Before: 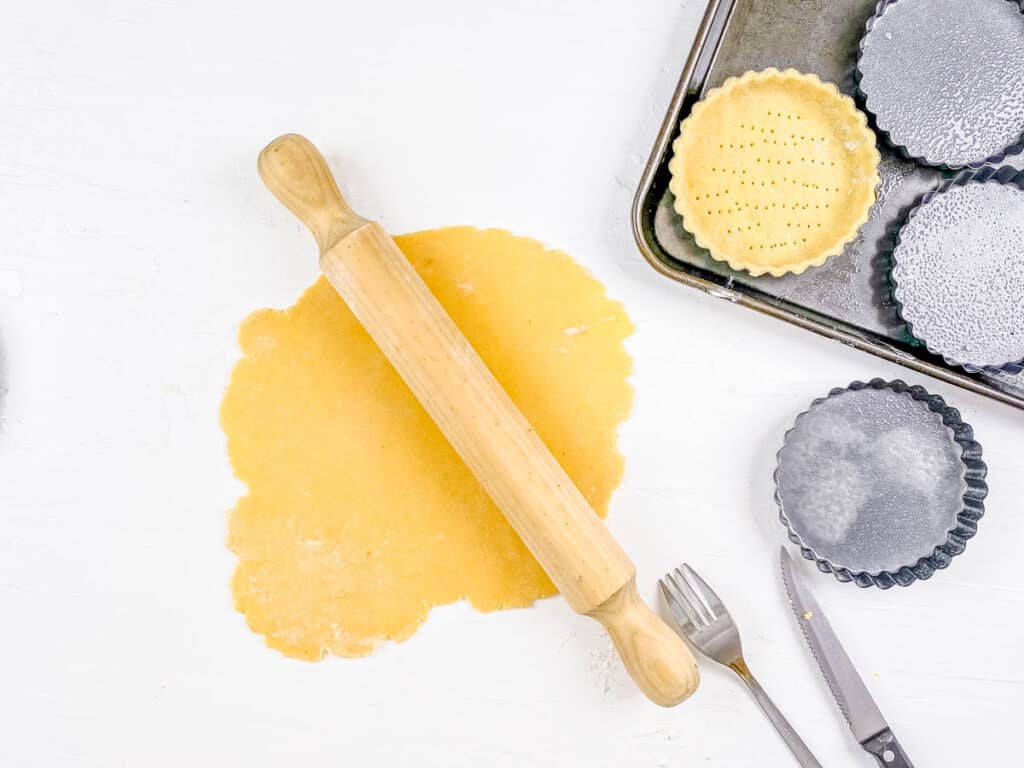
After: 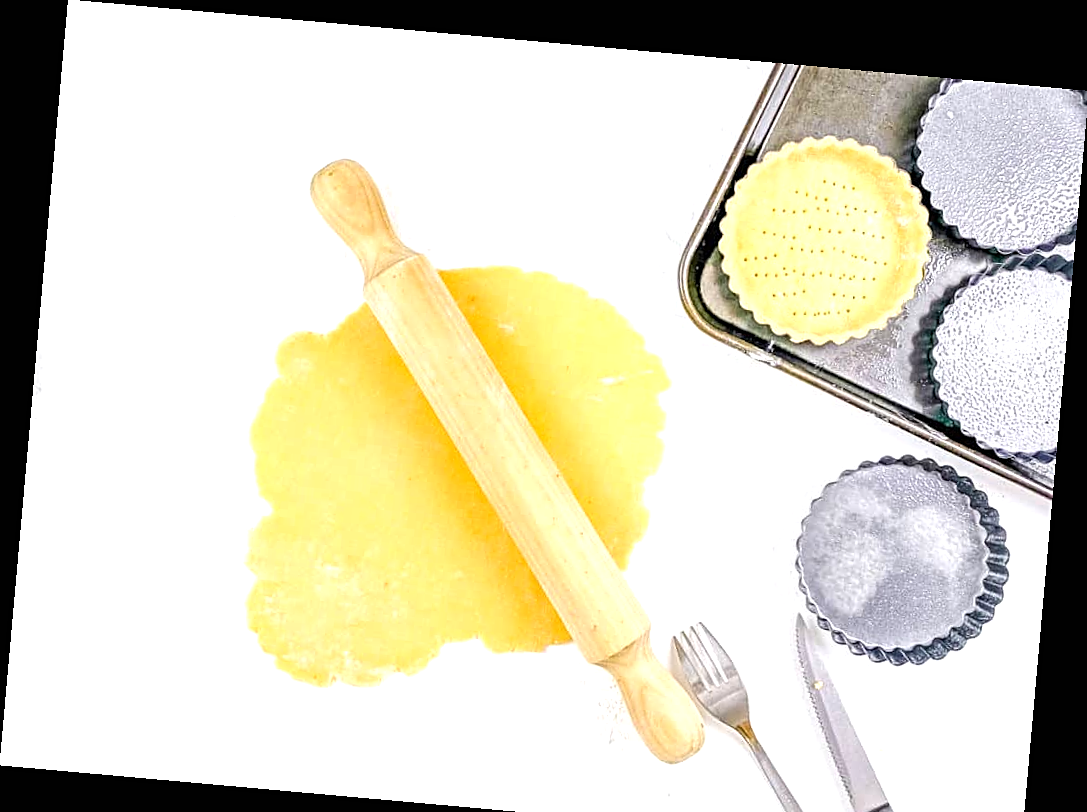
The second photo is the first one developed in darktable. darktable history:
rotate and perspective: rotation 5.12°, automatic cropping off
exposure: black level correction 0, exposure 0.5 EV, compensate exposure bias true, compensate highlight preservation false
crop and rotate: top 0%, bottom 5.097%
sharpen: on, module defaults
